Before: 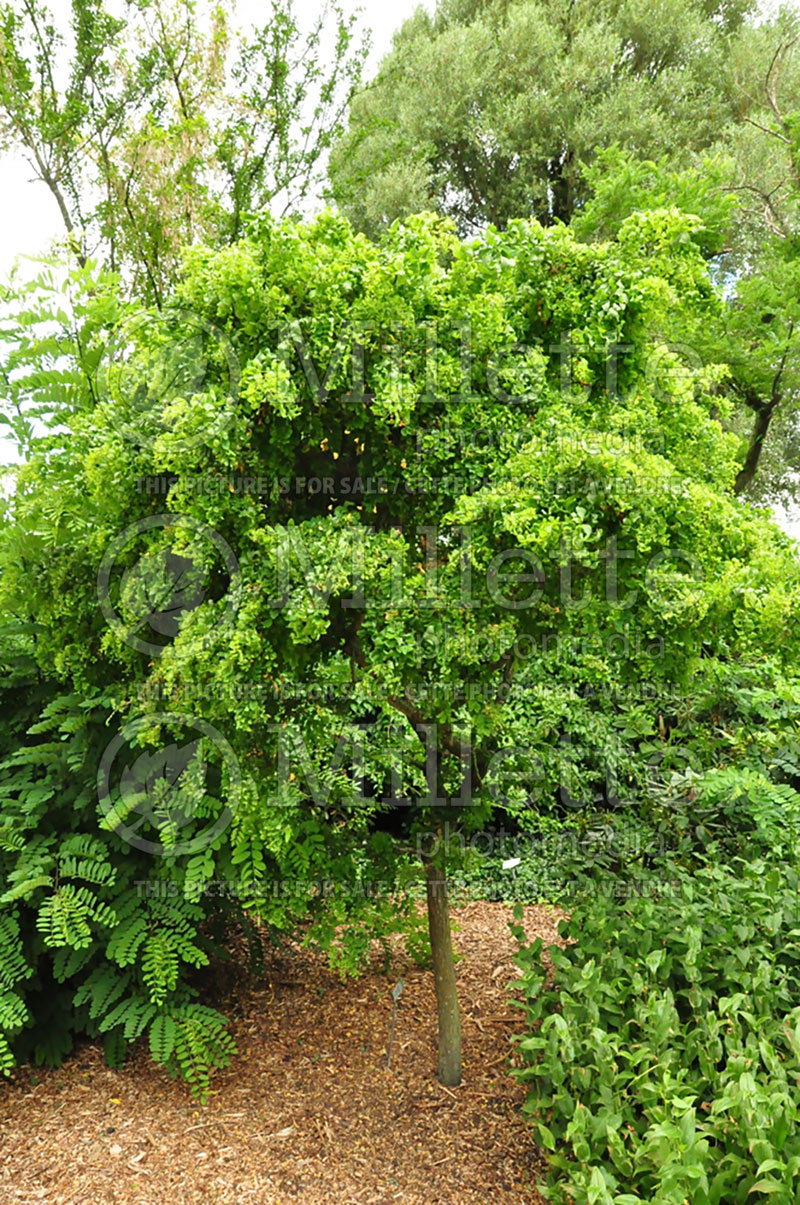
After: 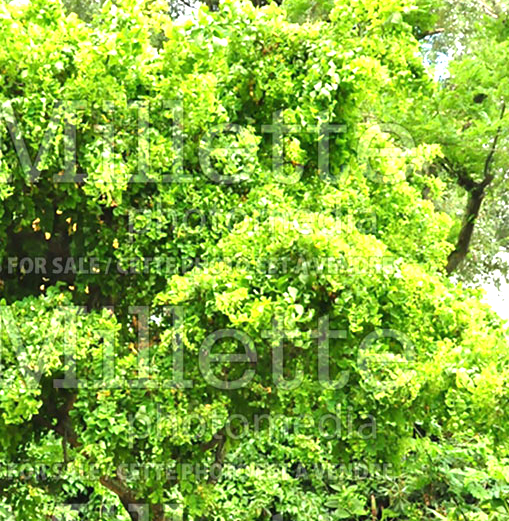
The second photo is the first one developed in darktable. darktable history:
crop: left 36.005%, top 18.293%, right 0.31%, bottom 38.444%
exposure: black level correction 0, exposure 0.9 EV, compensate highlight preservation false
